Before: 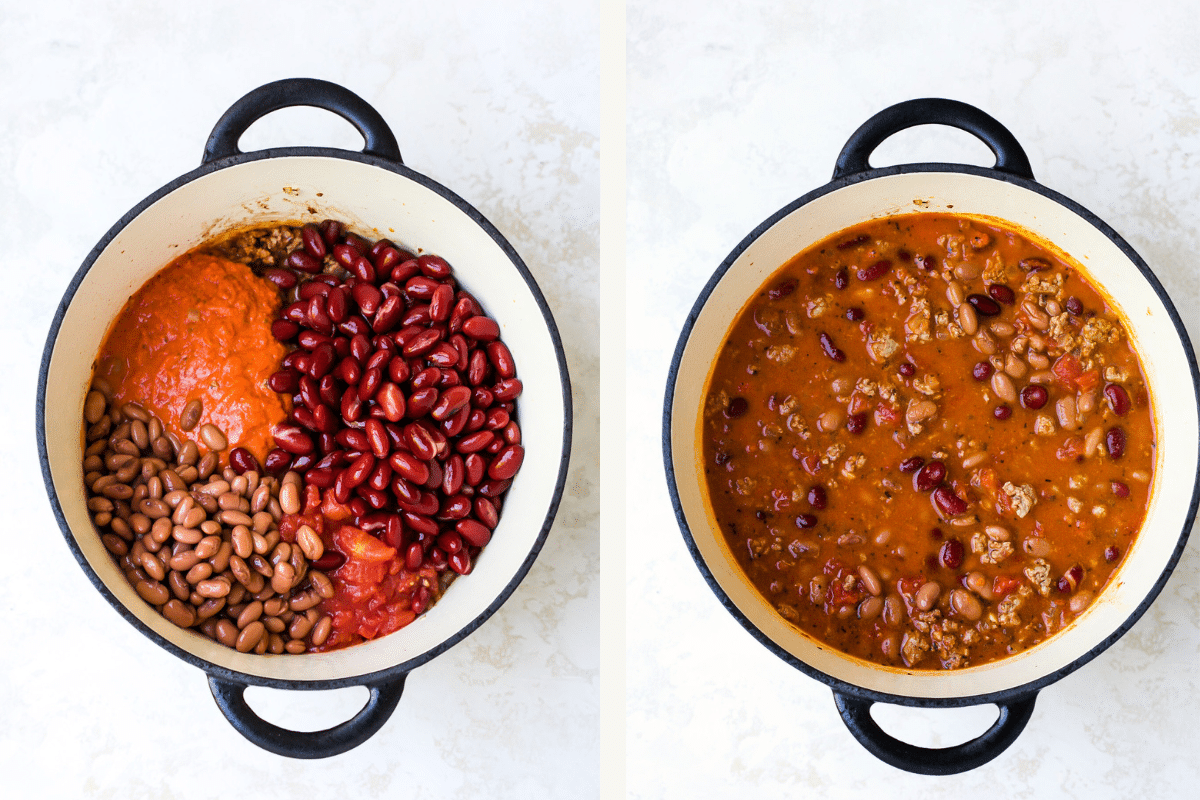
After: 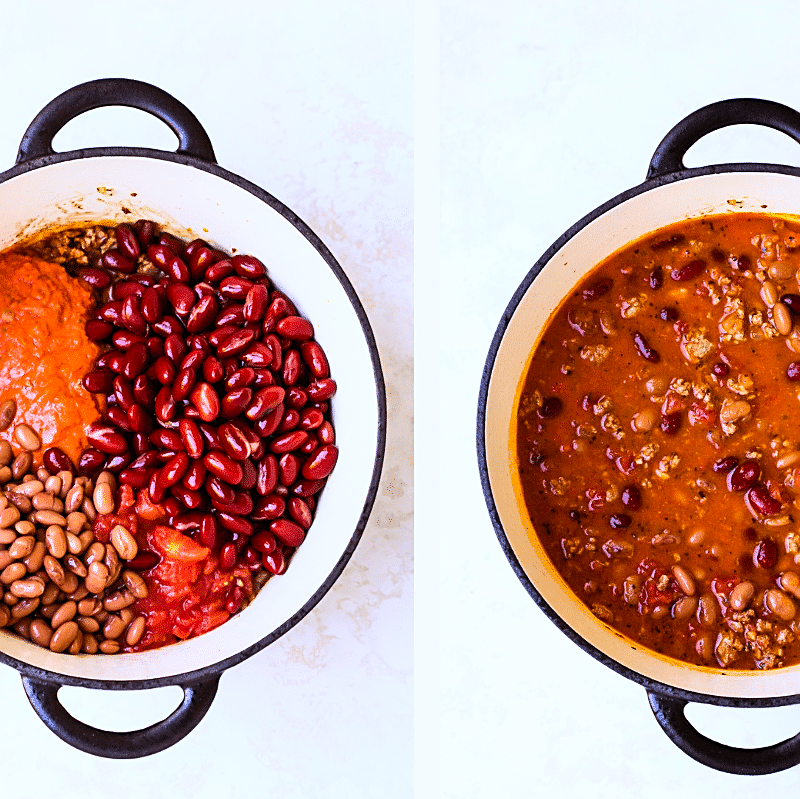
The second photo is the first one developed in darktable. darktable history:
sharpen: on, module defaults
contrast brightness saturation: contrast 0.2, brightness 0.15, saturation 0.14
crop and rotate: left 15.546%, right 17.787%
rgb levels: mode RGB, independent channels, levels [[0, 0.5, 1], [0, 0.521, 1], [0, 0.536, 1]]
white balance: red 0.967, blue 1.119, emerald 0.756
